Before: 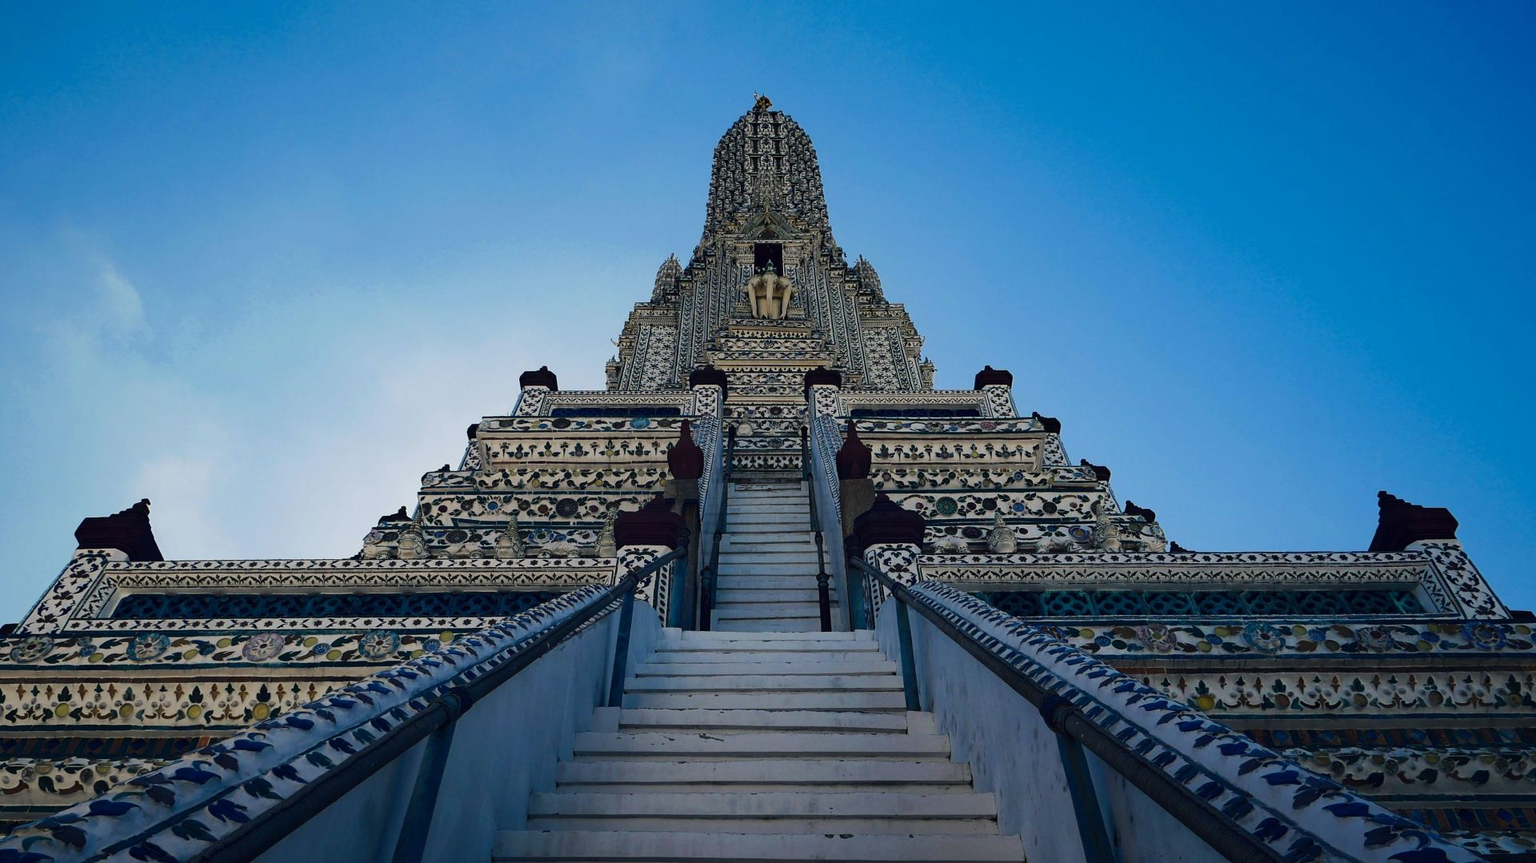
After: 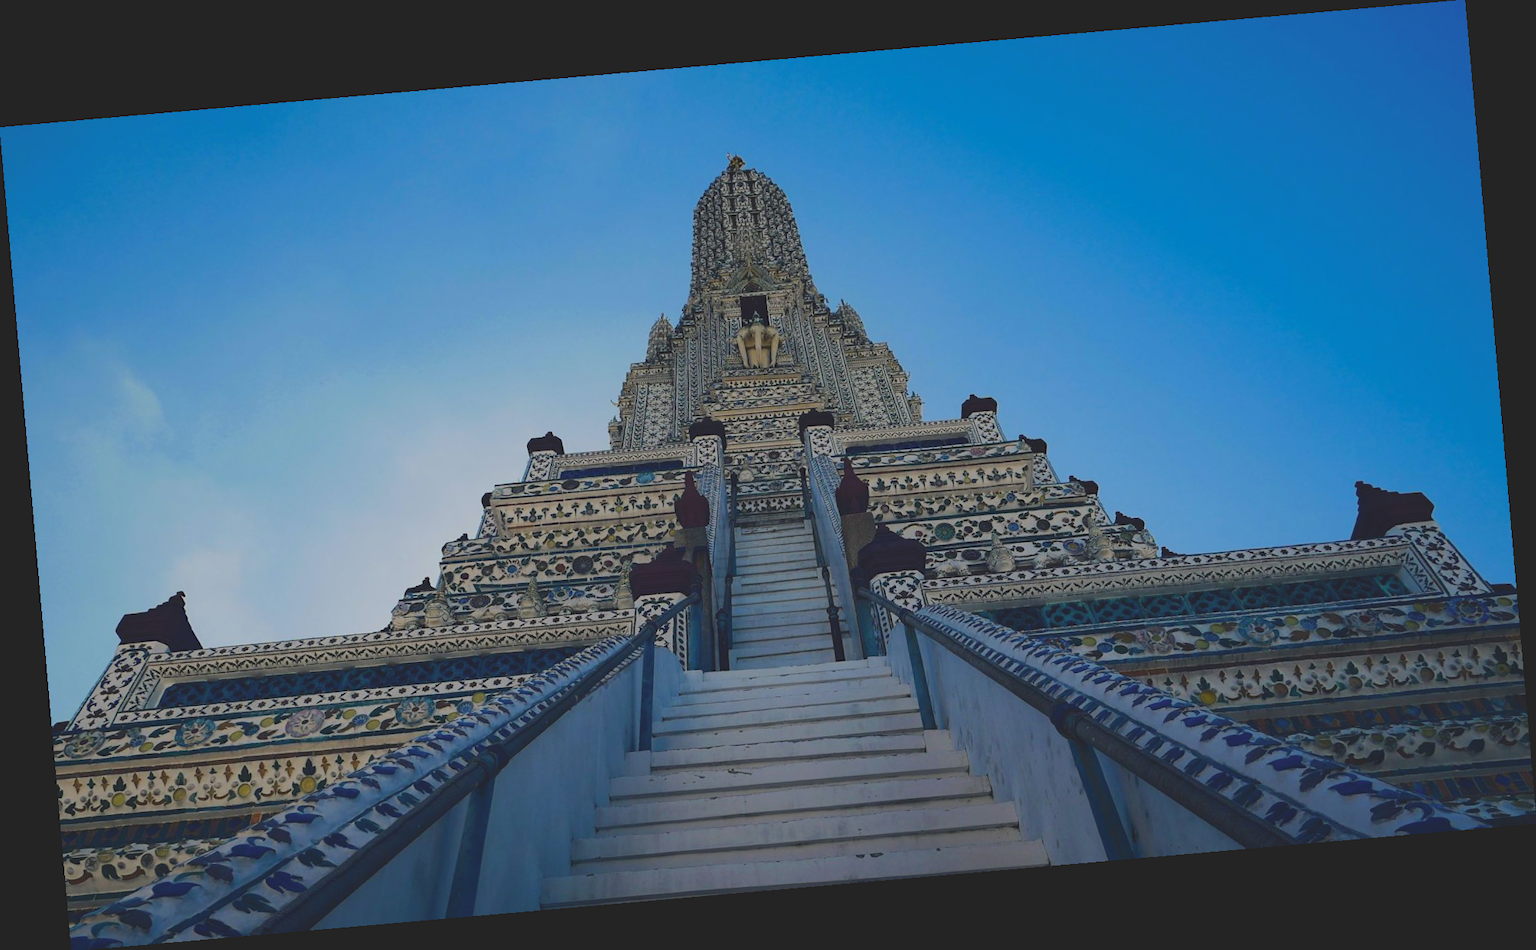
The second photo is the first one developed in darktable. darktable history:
contrast brightness saturation: contrast -0.28
rotate and perspective: rotation -4.98°, automatic cropping off
